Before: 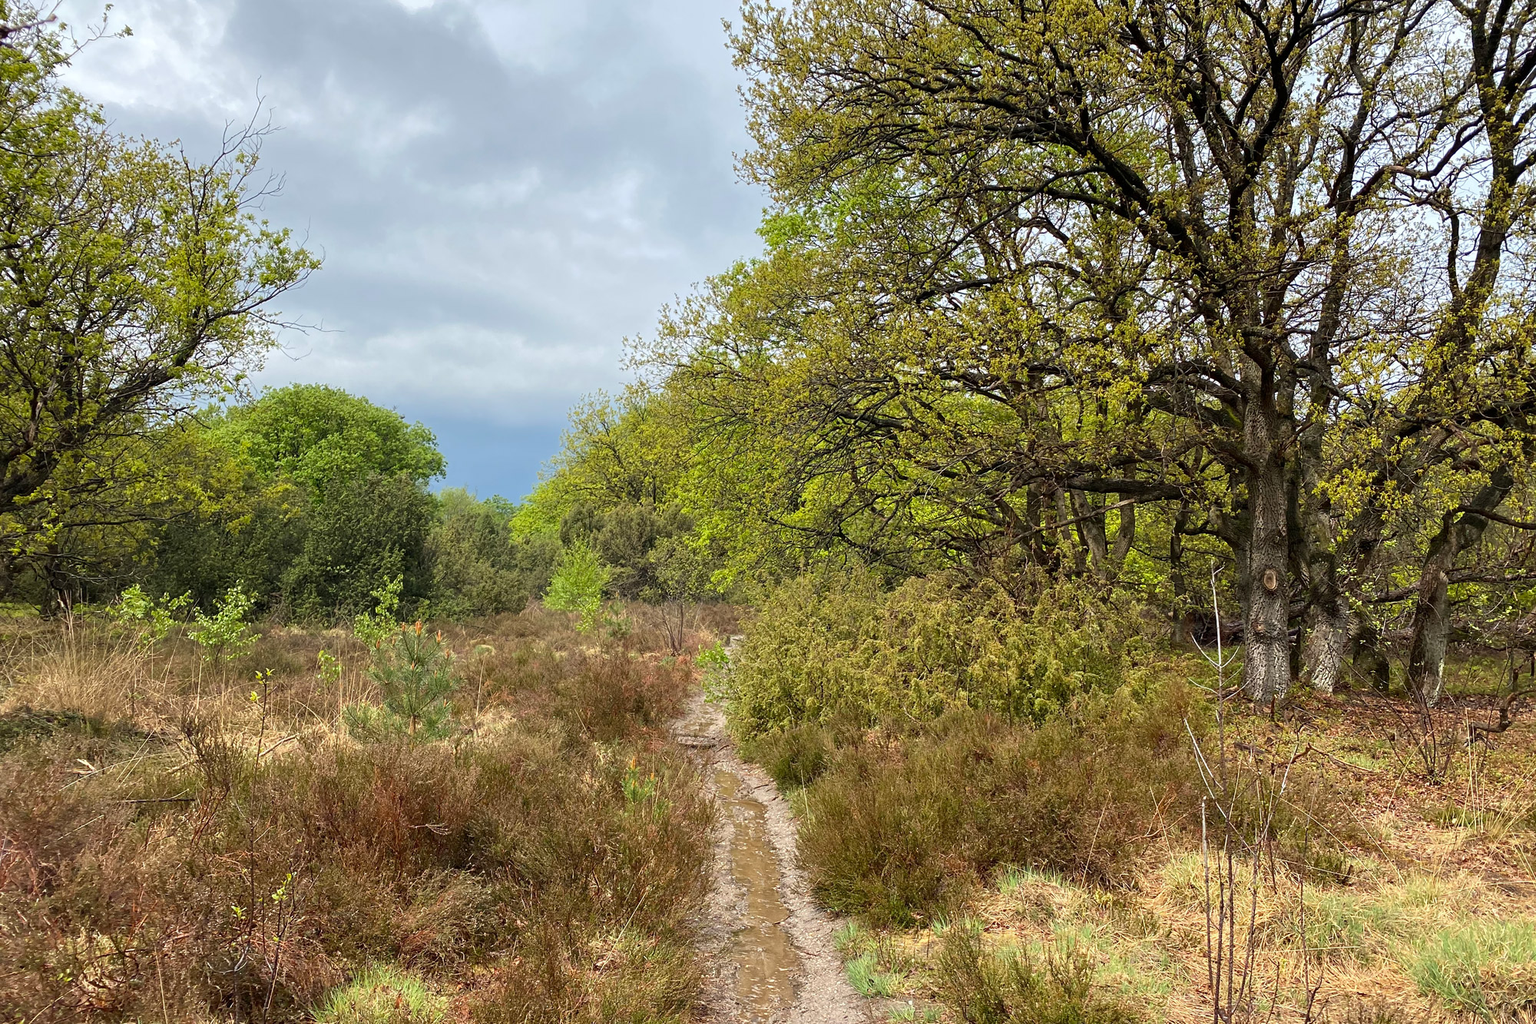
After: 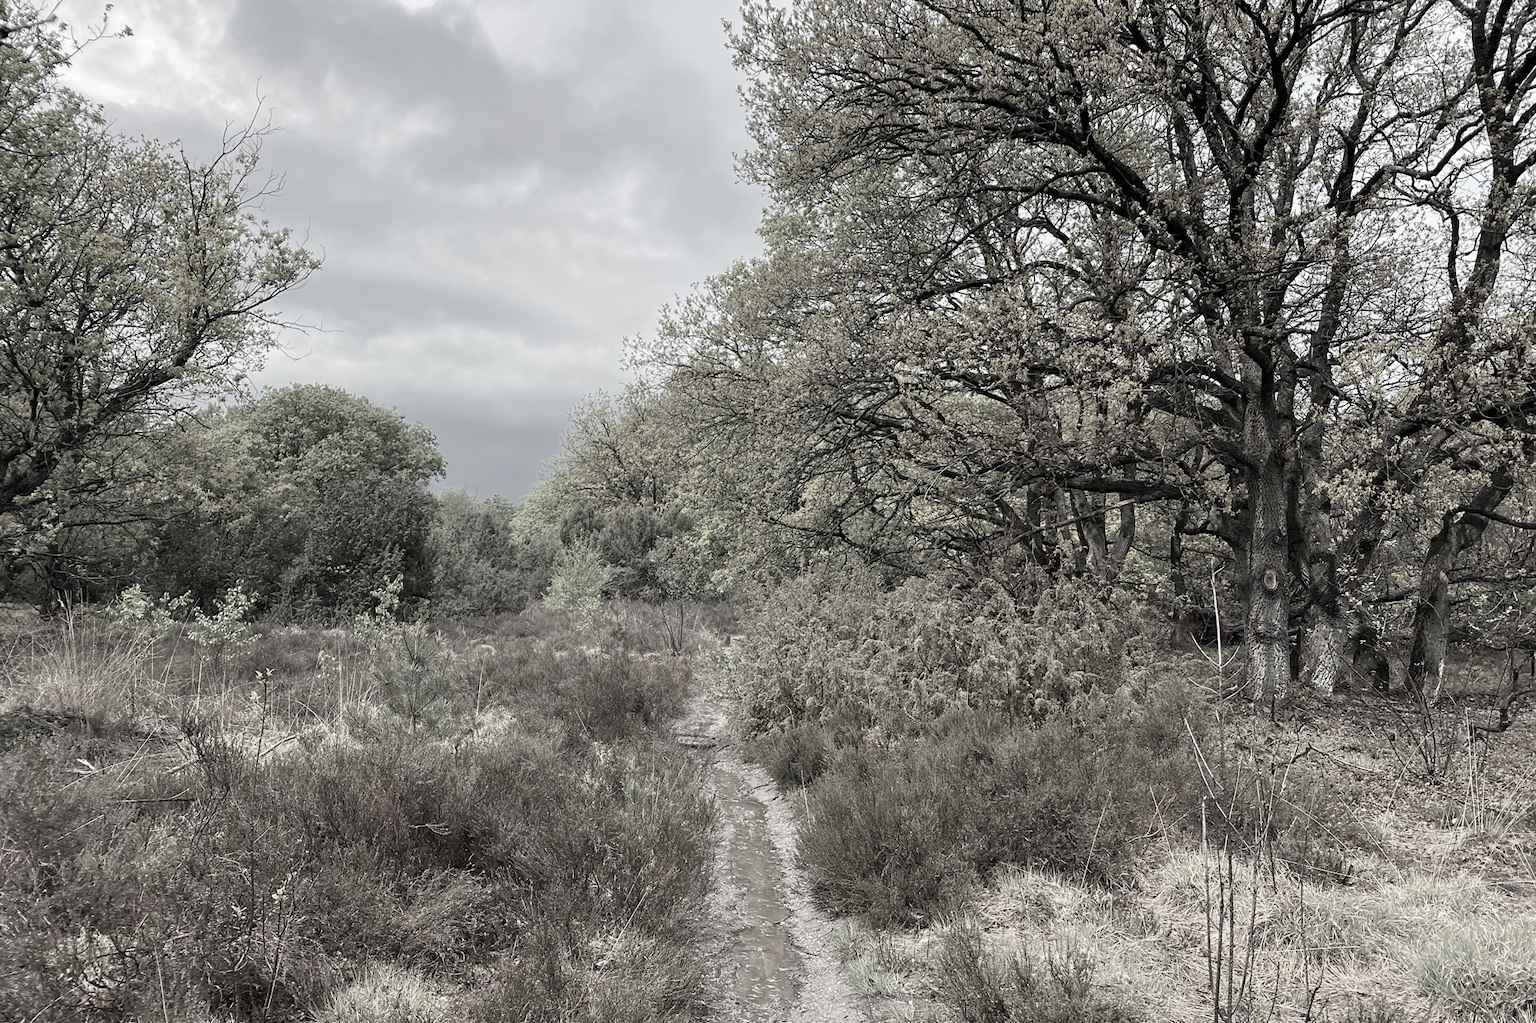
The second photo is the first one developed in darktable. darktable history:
color correction: highlights b* 0.016, saturation 0.155
